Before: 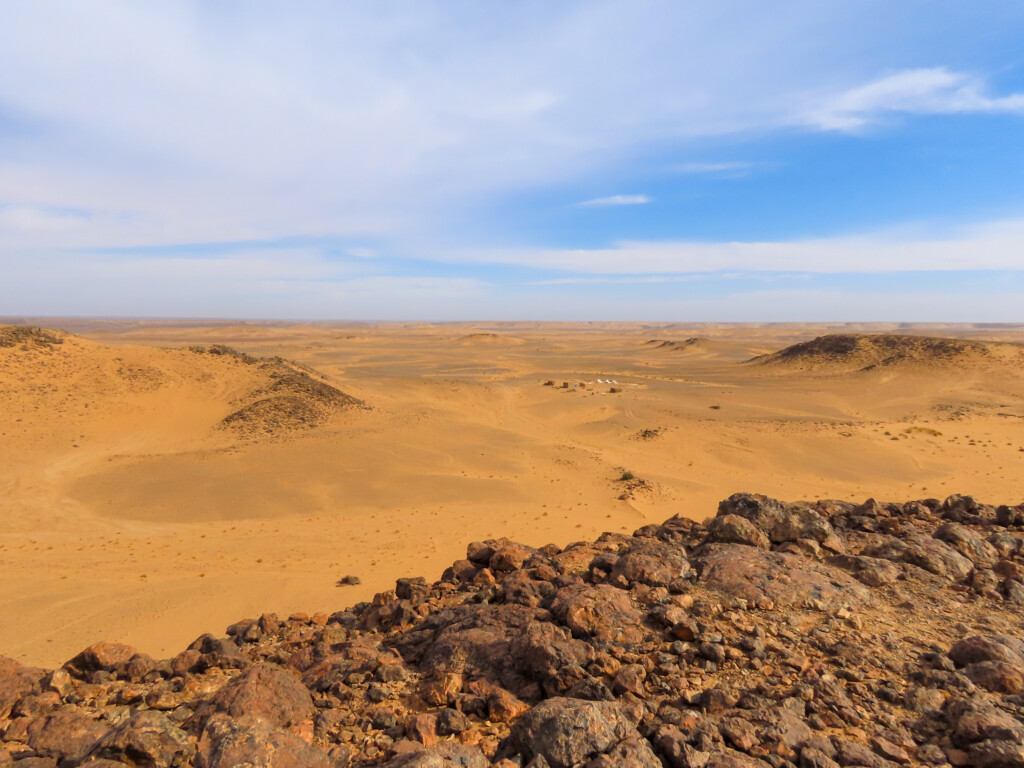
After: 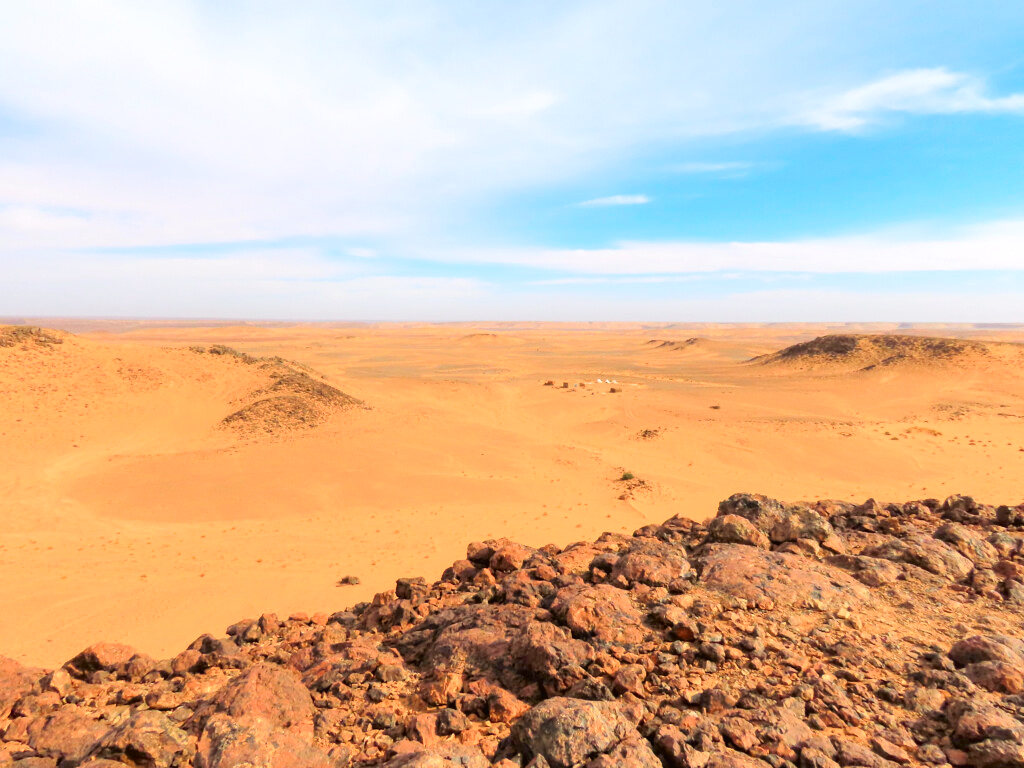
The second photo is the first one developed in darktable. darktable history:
exposure: exposure 0.638 EV, compensate highlight preservation false
base curve: curves: ch0 [(0, 0) (0.283, 0.295) (1, 1)], preserve colors none
tone curve: curves: ch0 [(0, 0.019) (0.066, 0.043) (0.189, 0.182) (0.368, 0.407) (0.501, 0.564) (0.677, 0.729) (0.851, 0.861) (0.997, 0.959)]; ch1 [(0, 0) (0.187, 0.121) (0.388, 0.346) (0.437, 0.409) (0.474, 0.472) (0.499, 0.501) (0.514, 0.515) (0.542, 0.557) (0.645, 0.686) (0.812, 0.856) (1, 1)]; ch2 [(0, 0) (0.246, 0.214) (0.421, 0.427) (0.459, 0.484) (0.5, 0.504) (0.518, 0.523) (0.529, 0.548) (0.56, 0.576) (0.607, 0.63) (0.744, 0.734) (0.867, 0.821) (0.993, 0.889)], color space Lab, independent channels, preserve colors none
